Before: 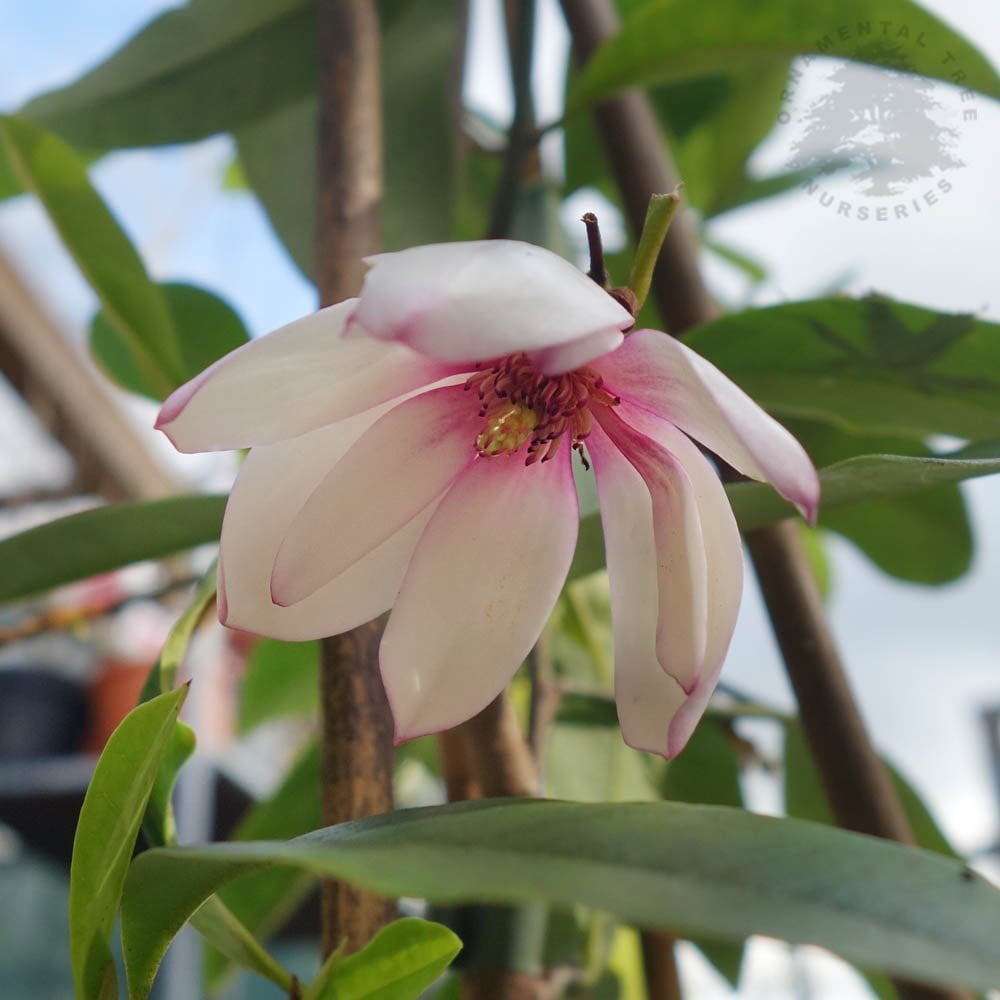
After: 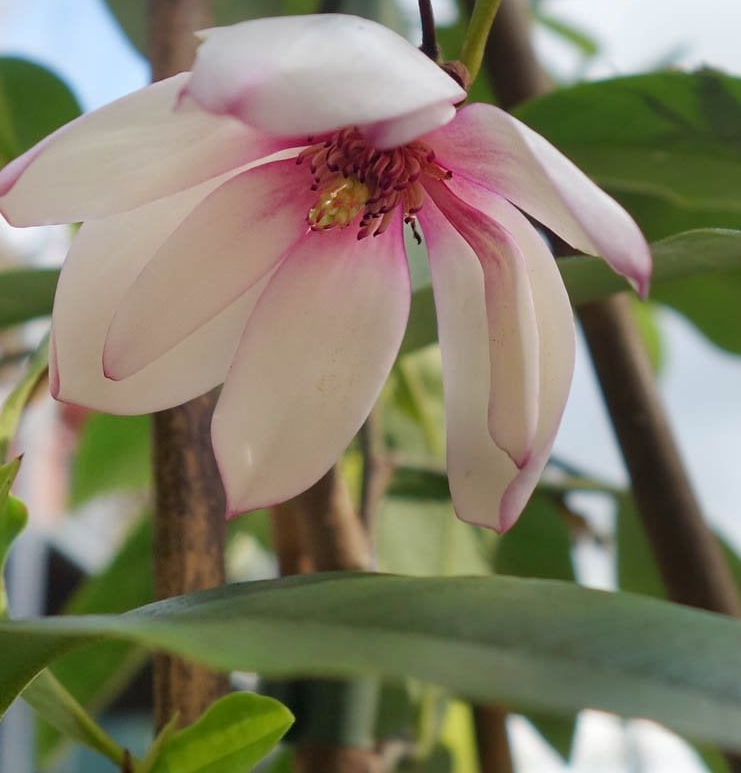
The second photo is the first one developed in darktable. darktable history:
crop: left 16.854%, top 22.601%, right 9.04%
exposure: black level correction 0.002, compensate highlight preservation false
